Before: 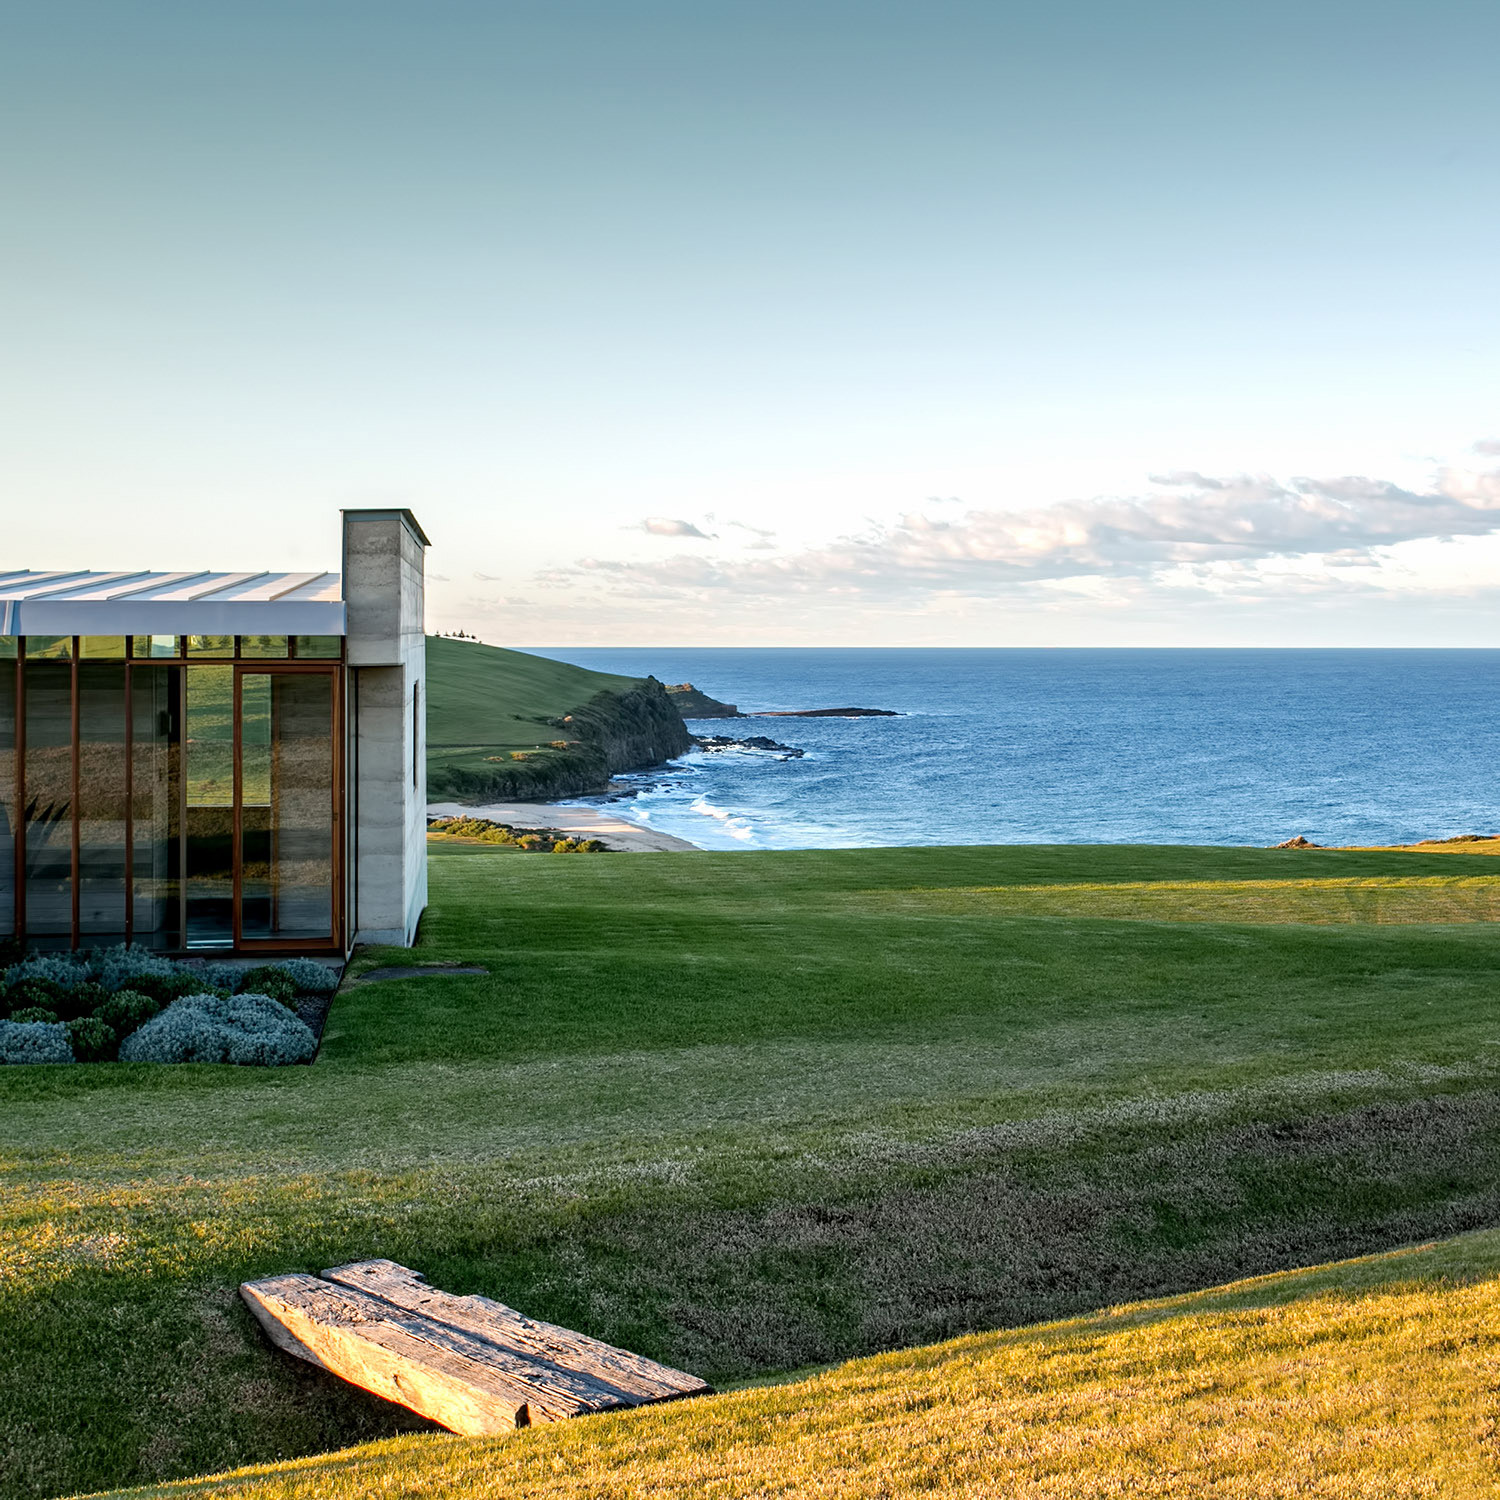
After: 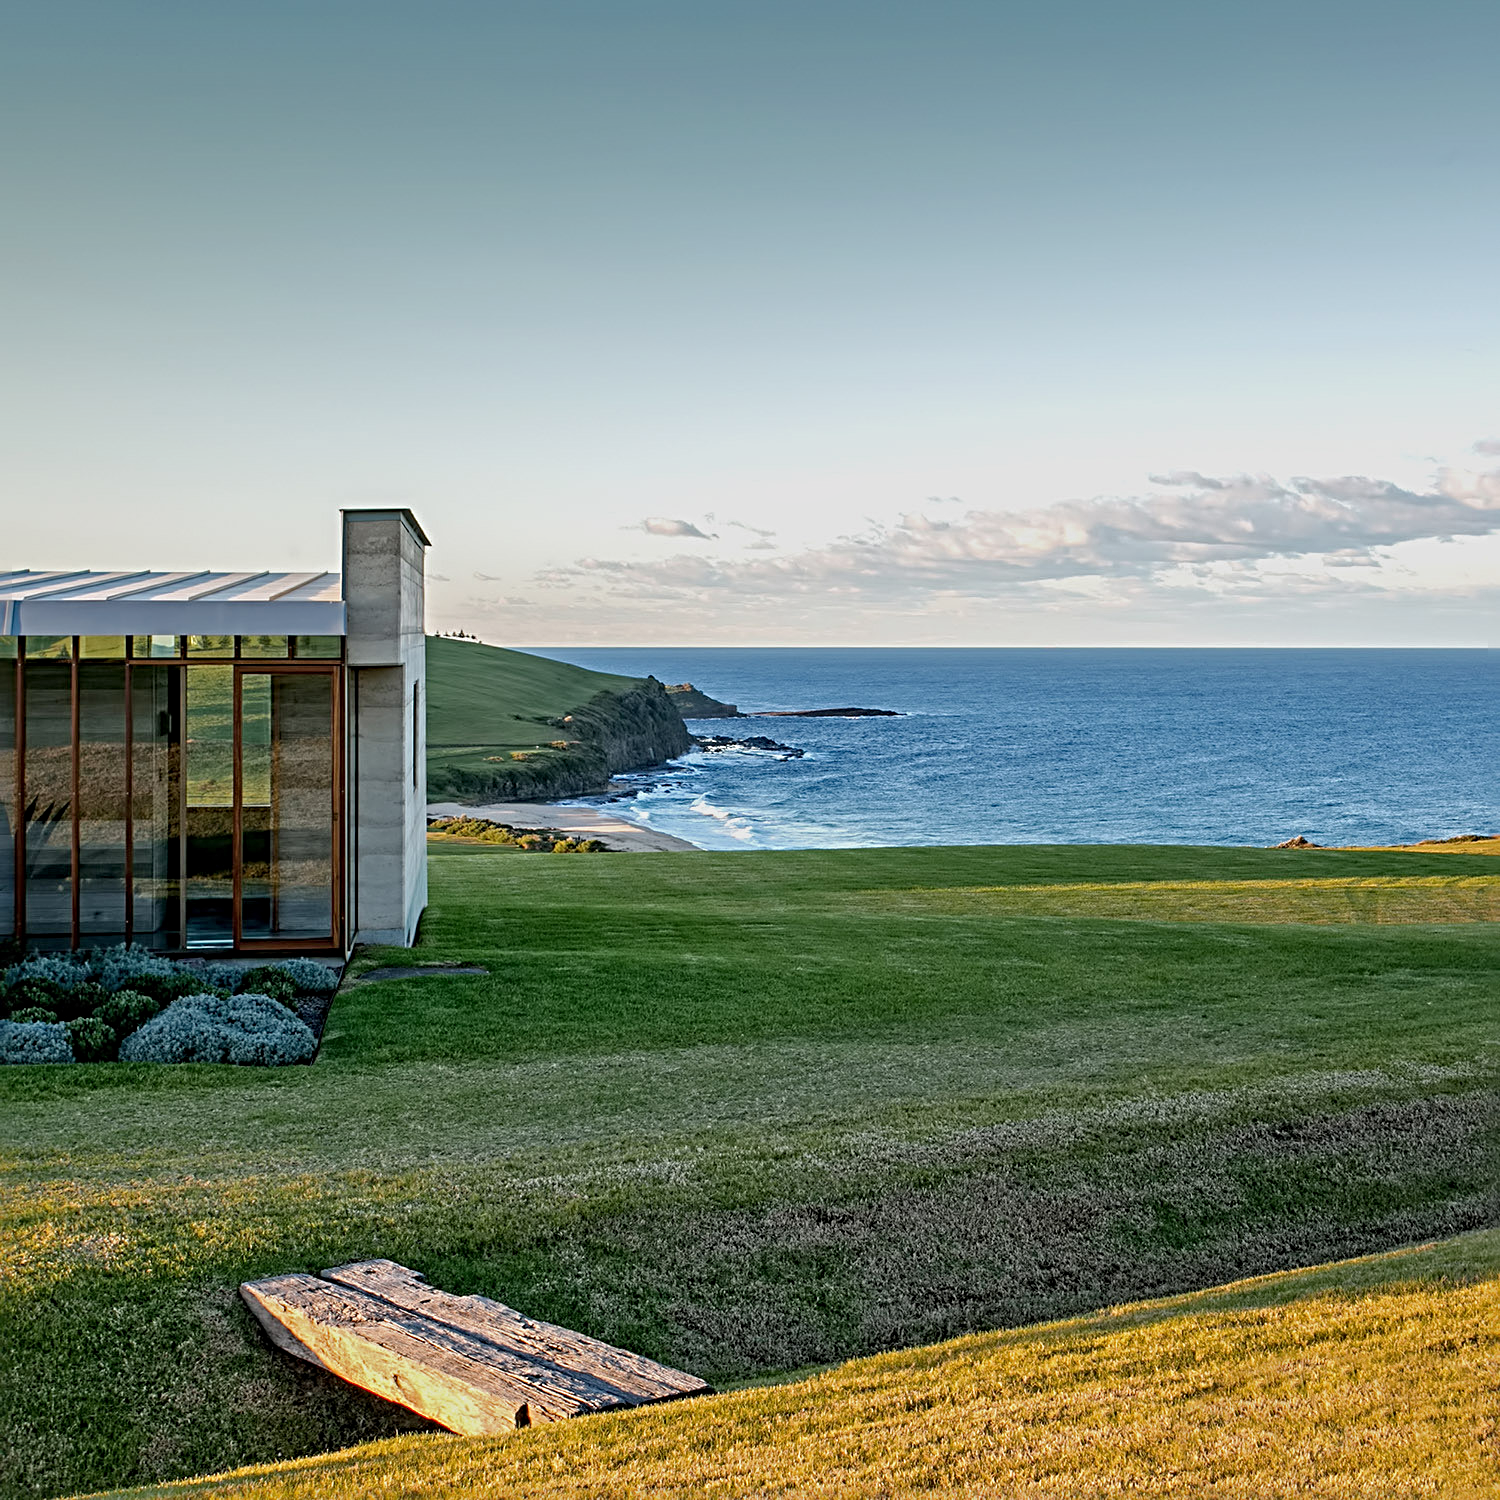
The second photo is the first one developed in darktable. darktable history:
tone equalizer: -8 EV 0.25 EV, -7 EV 0.417 EV, -6 EV 0.417 EV, -5 EV 0.25 EV, -3 EV -0.25 EV, -2 EV -0.417 EV, -1 EV -0.417 EV, +0 EV -0.25 EV, edges refinement/feathering 500, mask exposure compensation -1.57 EV, preserve details guided filter
sharpen: radius 4.883
